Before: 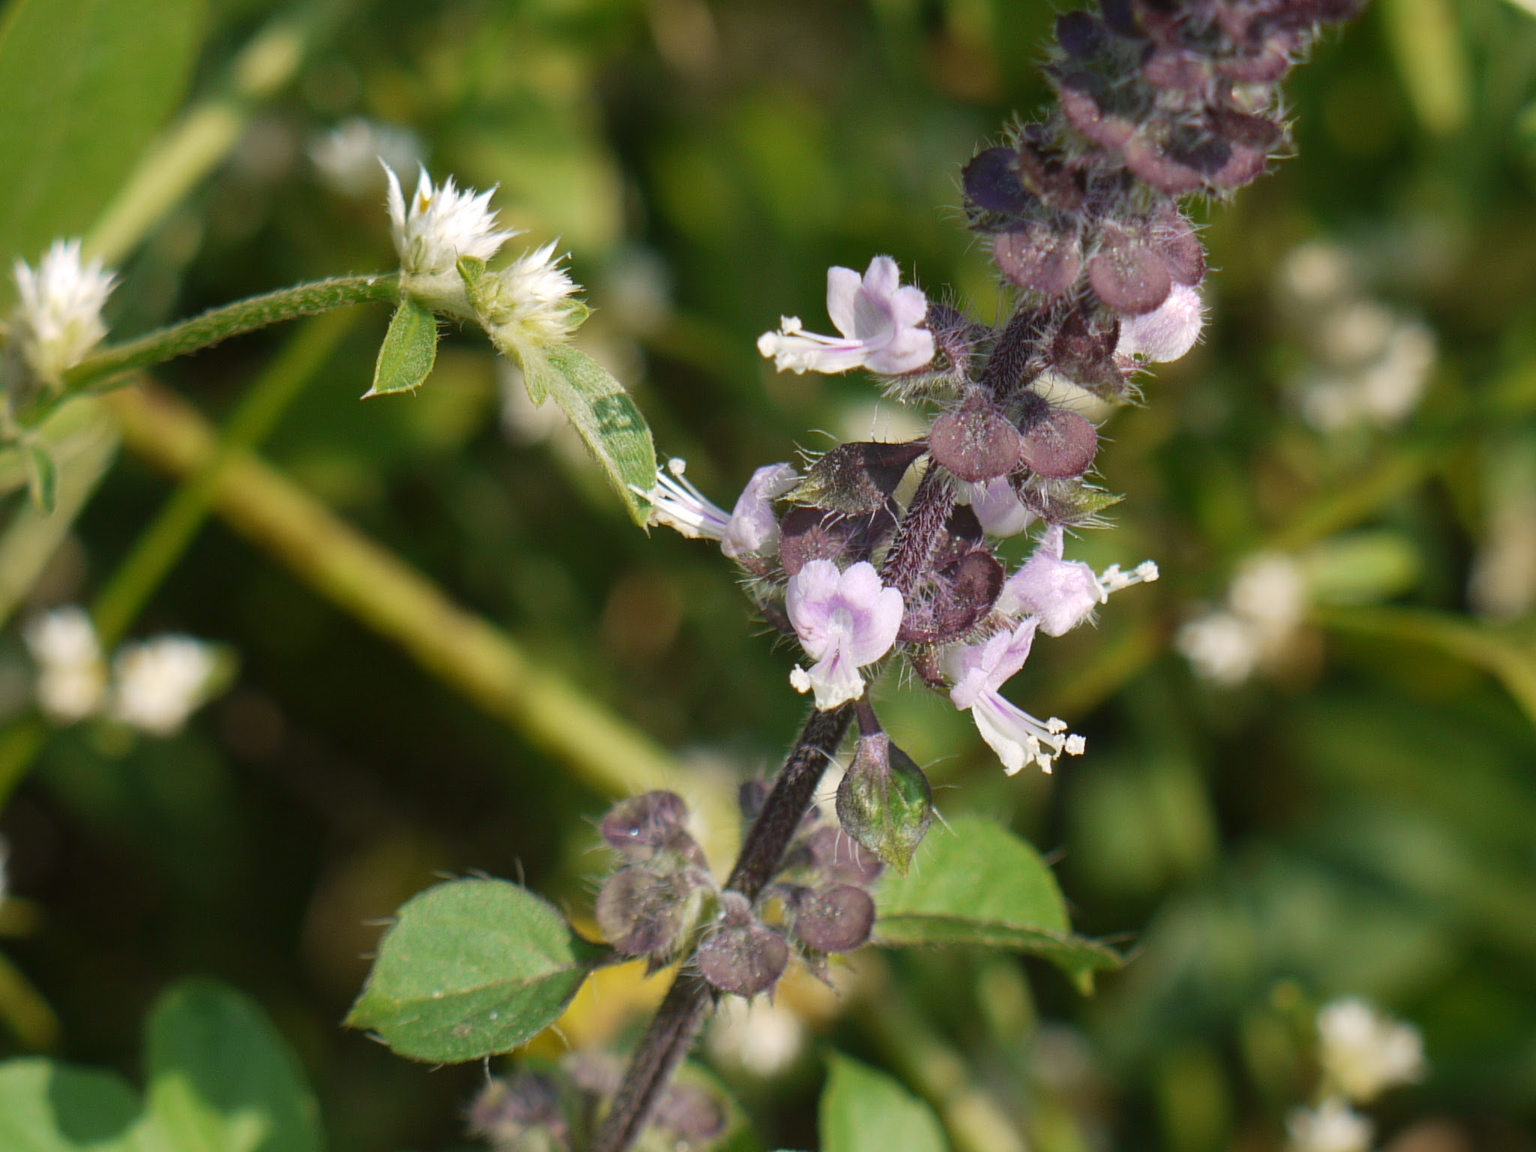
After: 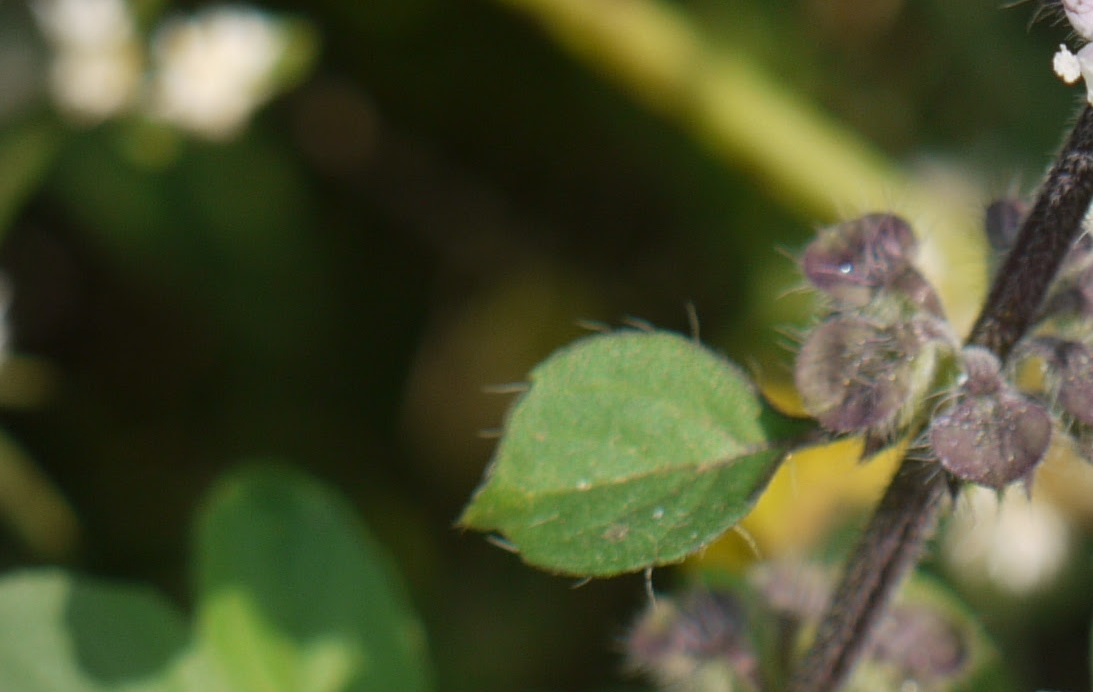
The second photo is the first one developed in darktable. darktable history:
crop and rotate: top 54.778%, right 46.61%, bottom 0.159%
vignetting: brightness -0.167
